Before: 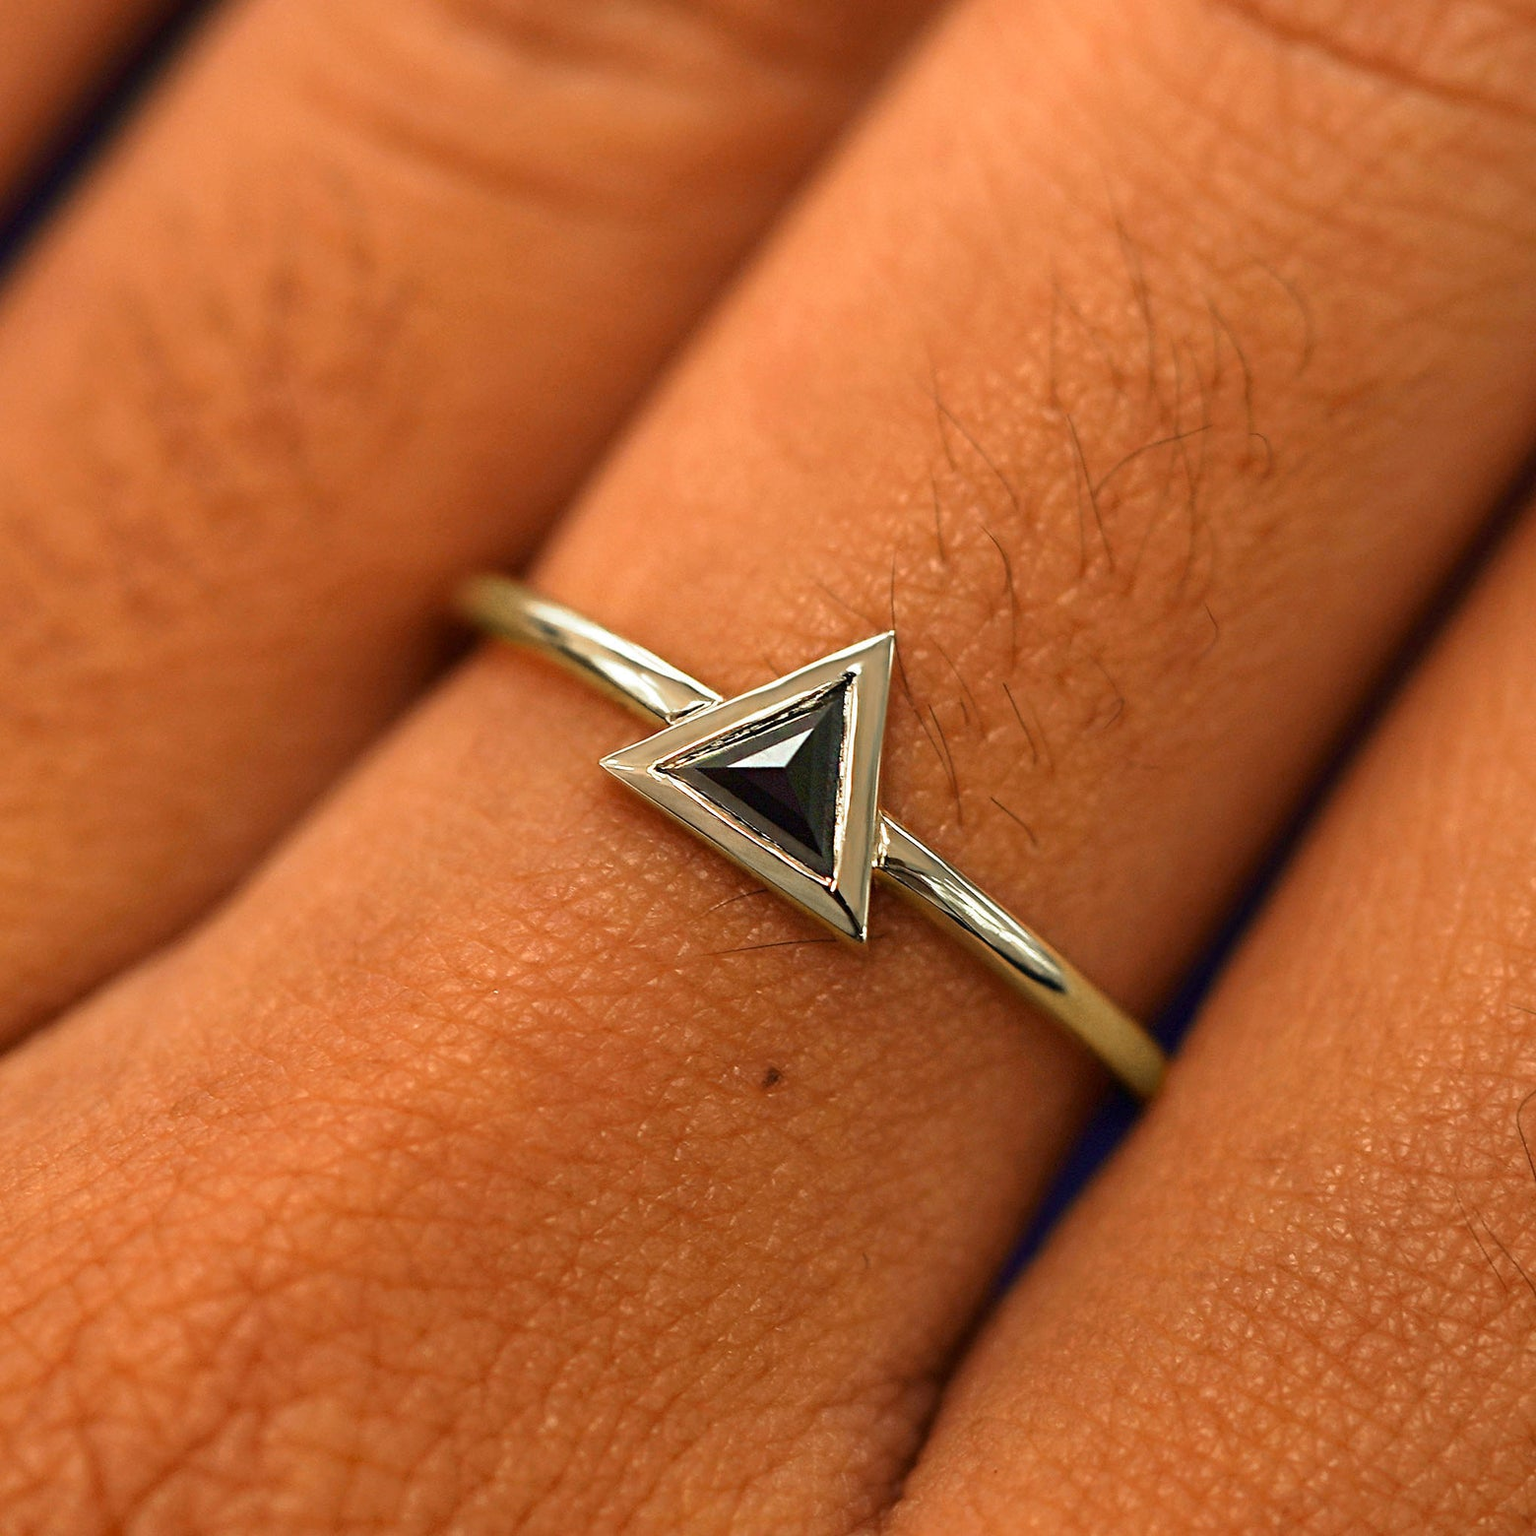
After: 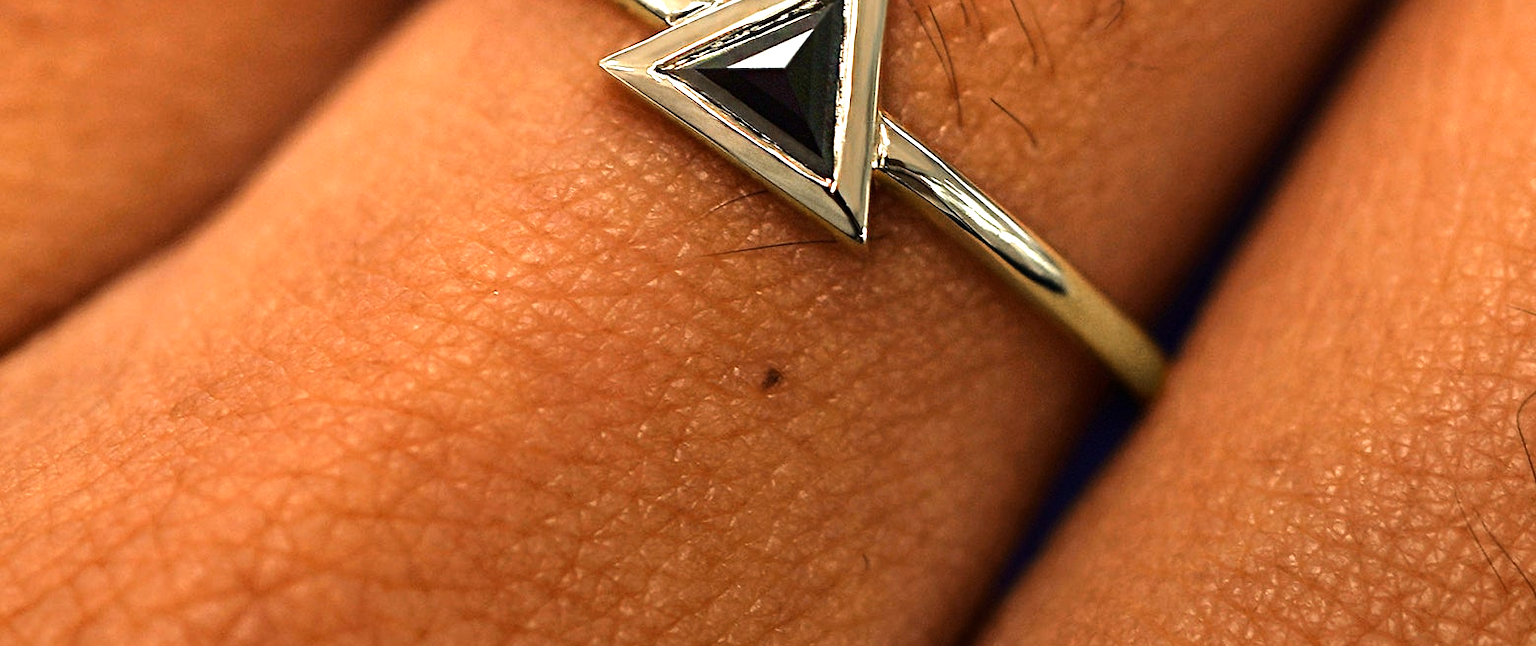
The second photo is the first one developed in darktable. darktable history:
graduated density: rotation -180°, offset 27.42
tone equalizer: -8 EV -0.75 EV, -7 EV -0.7 EV, -6 EV -0.6 EV, -5 EV -0.4 EV, -3 EV 0.4 EV, -2 EV 0.6 EV, -1 EV 0.7 EV, +0 EV 0.75 EV, edges refinement/feathering 500, mask exposure compensation -1.57 EV, preserve details no
crop: top 45.551%, bottom 12.262%
